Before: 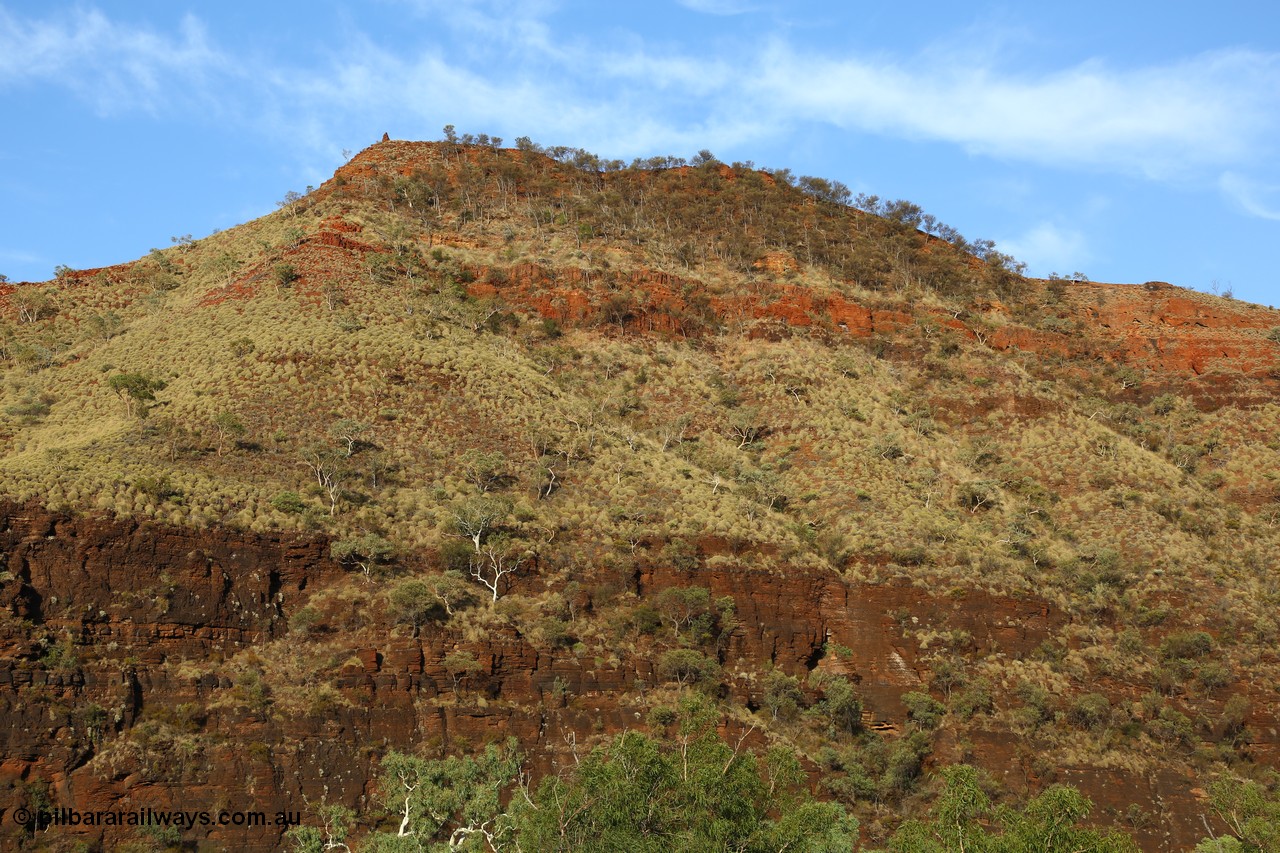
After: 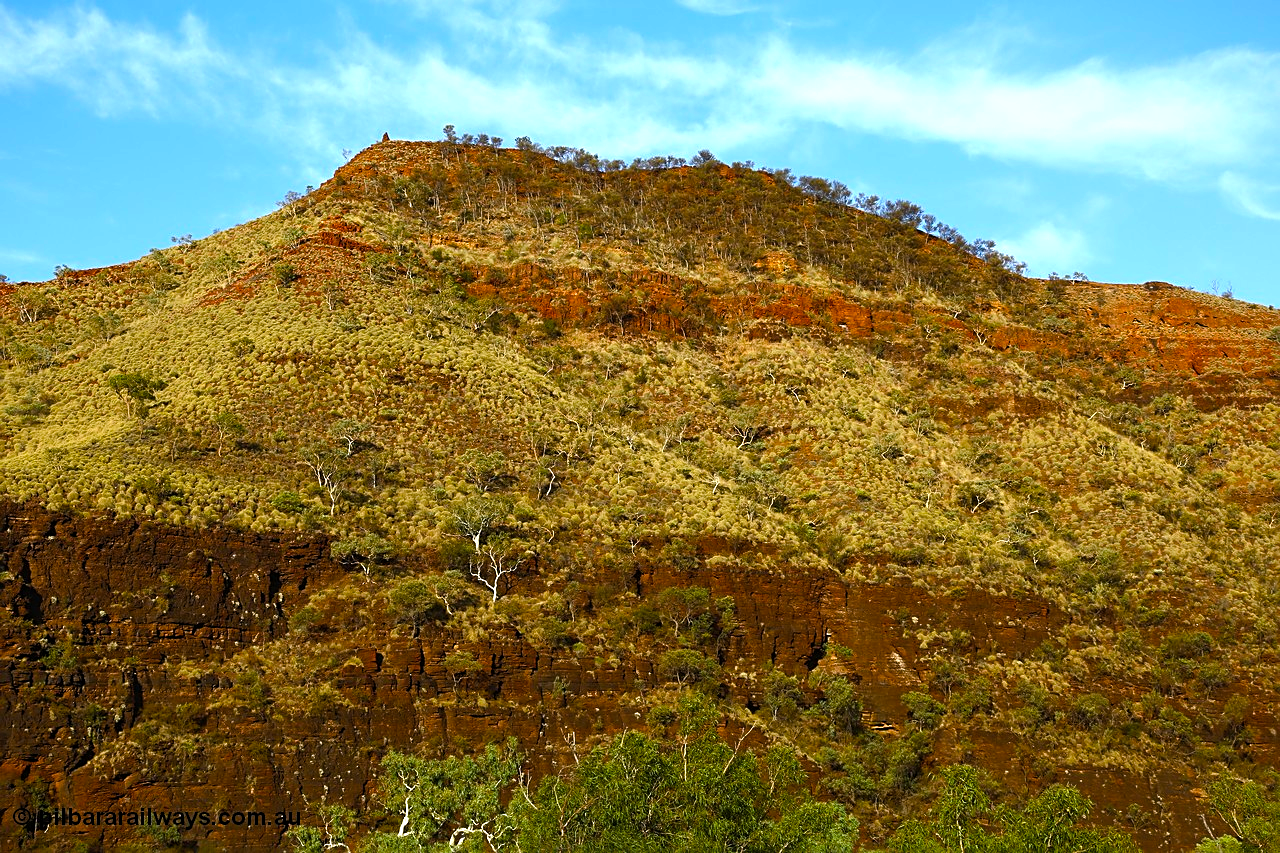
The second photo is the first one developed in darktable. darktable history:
color balance rgb: linear chroma grading › global chroma 16.62%, perceptual saturation grading › highlights -8.63%, perceptual saturation grading › mid-tones 18.66%, perceptual saturation grading › shadows 28.49%, perceptual brilliance grading › highlights 14.22%, perceptual brilliance grading › shadows -18.96%, global vibrance 27.71%
sharpen: on, module defaults
